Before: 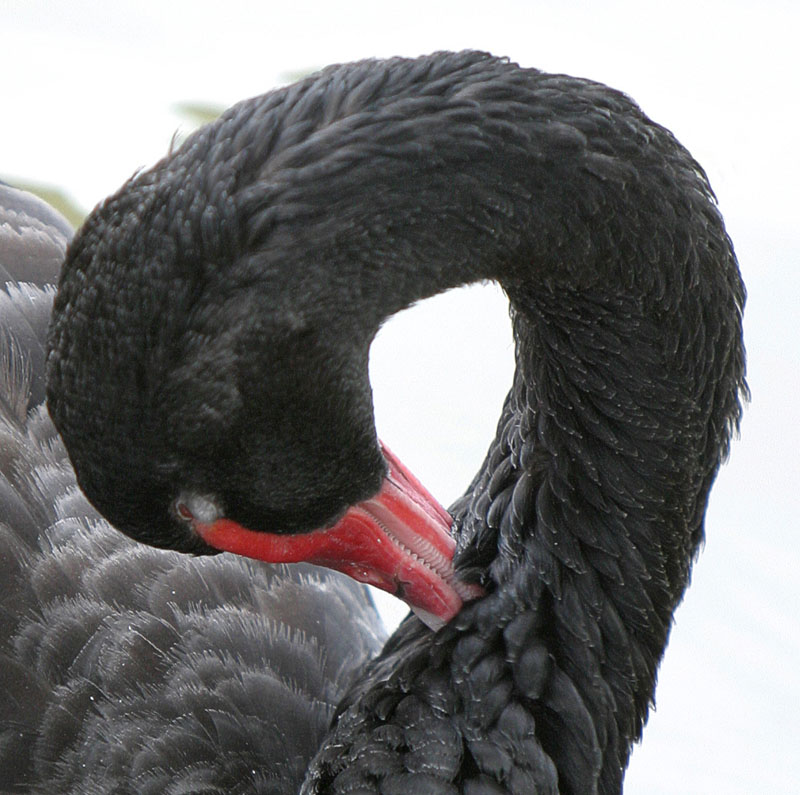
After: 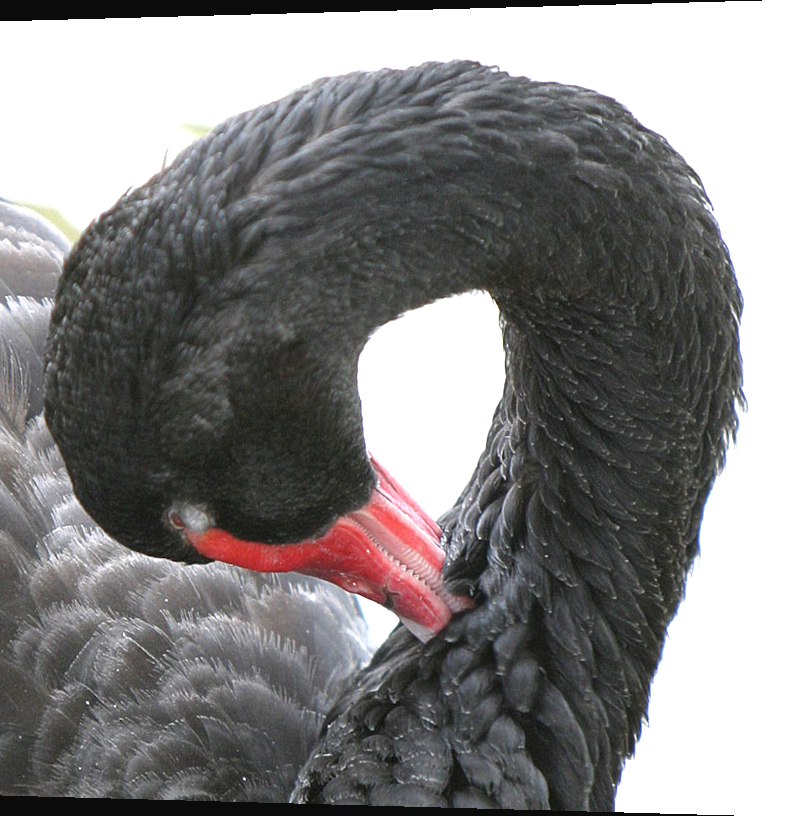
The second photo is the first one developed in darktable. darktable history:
rotate and perspective: lens shift (horizontal) -0.055, automatic cropping off
exposure: black level correction -0.002, exposure 0.708 EV, compensate exposure bias true, compensate highlight preservation false
